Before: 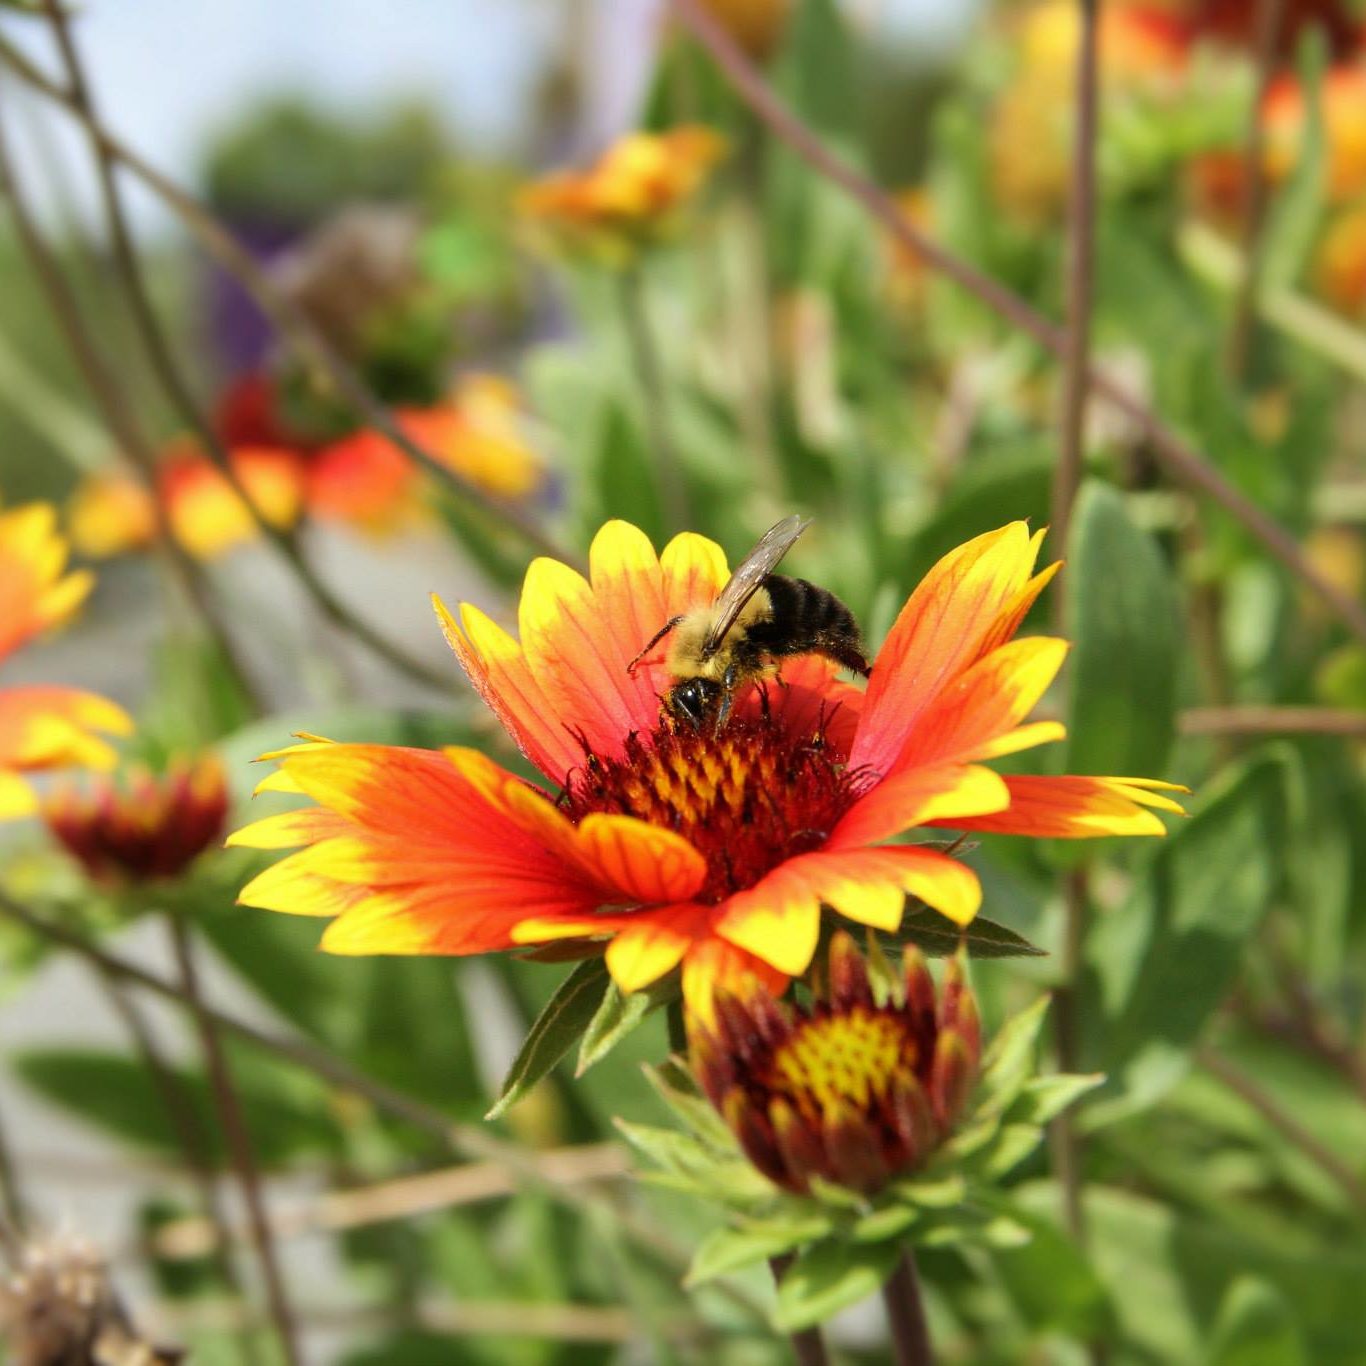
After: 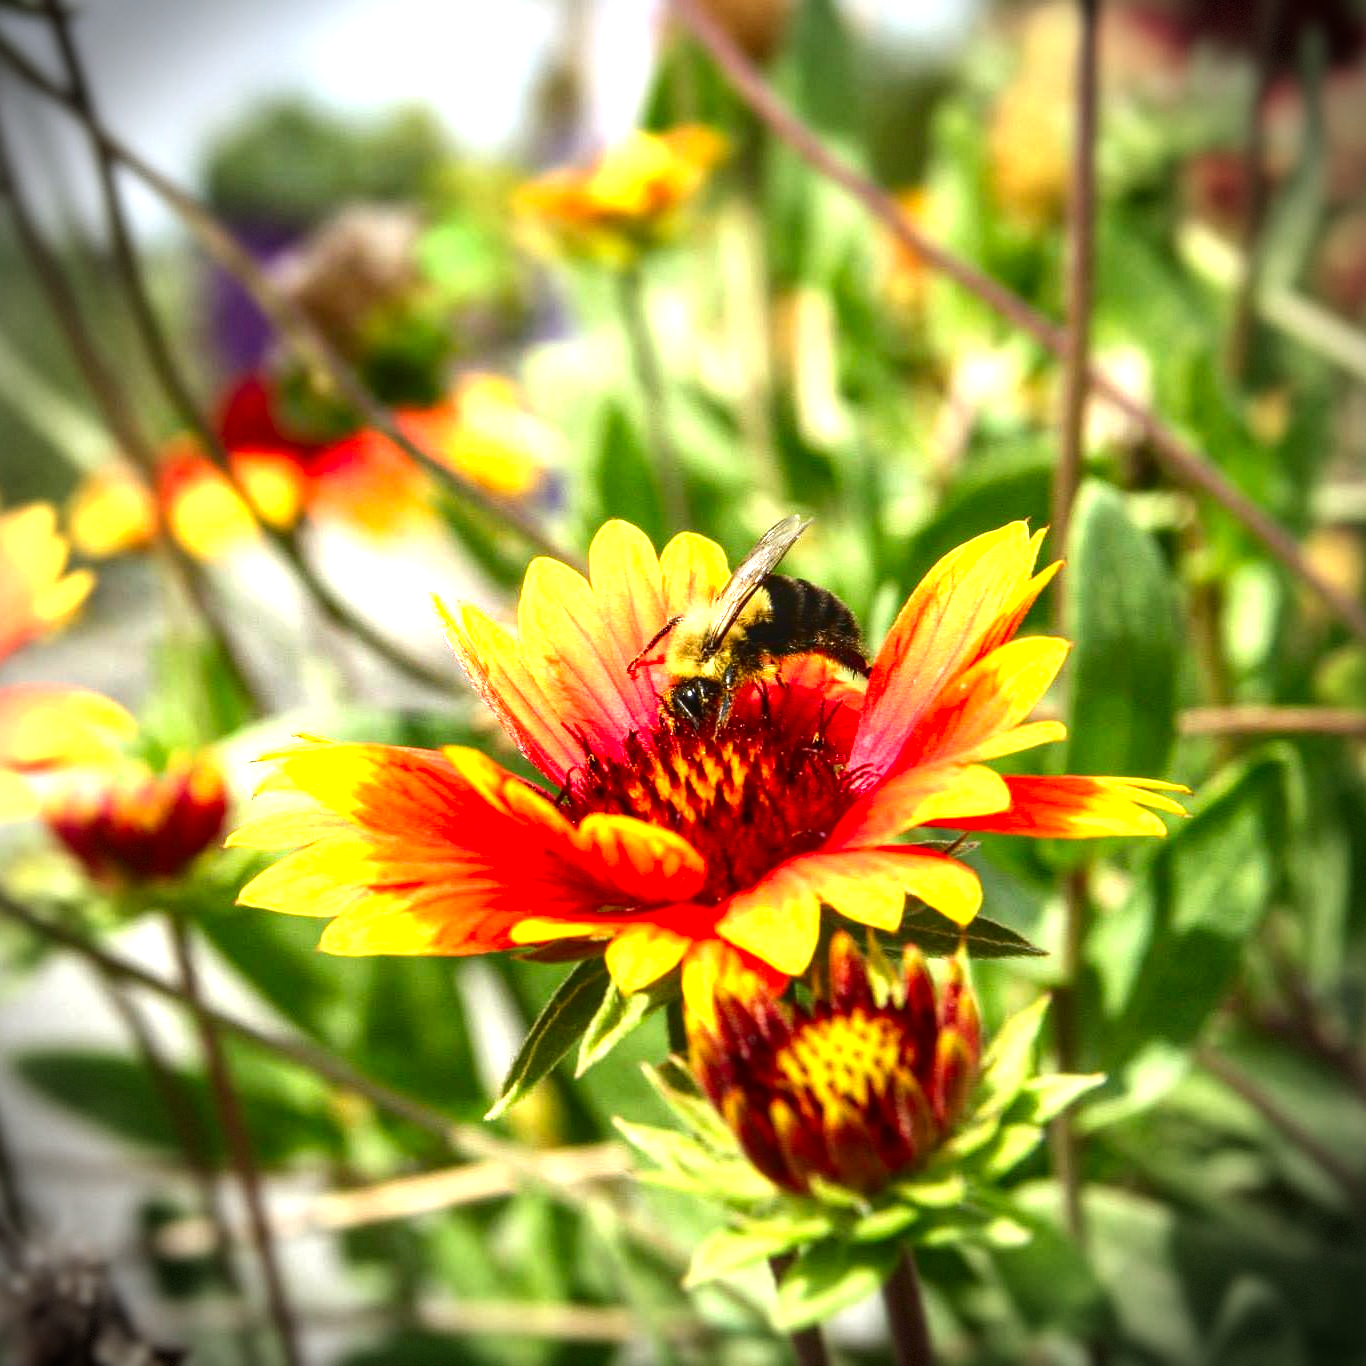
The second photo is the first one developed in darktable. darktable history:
vignetting: brightness -0.863, automatic ratio true, dithering 8-bit output
exposure: black level correction 0, exposure 1.199 EV, compensate exposure bias true, compensate highlight preservation false
local contrast: on, module defaults
contrast brightness saturation: contrast 0.104, brightness -0.279, saturation 0.139
contrast equalizer: octaves 7, y [[0.5, 0.5, 0.468, 0.5, 0.5, 0.5], [0.5 ×6], [0.5 ×6], [0 ×6], [0 ×6]]
